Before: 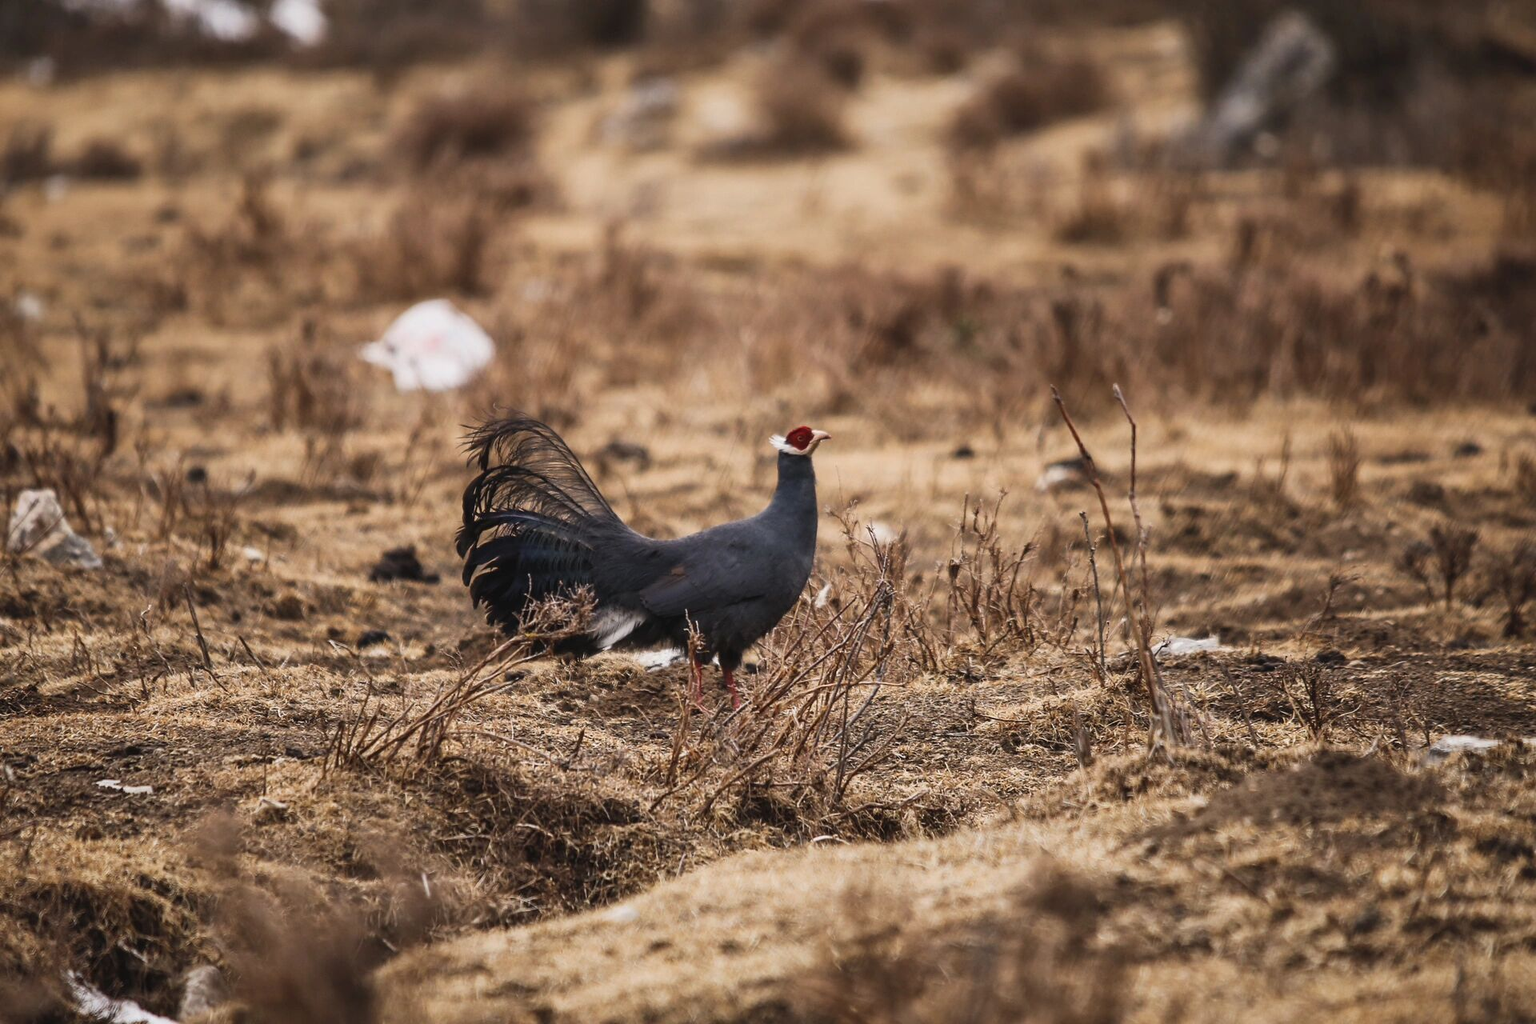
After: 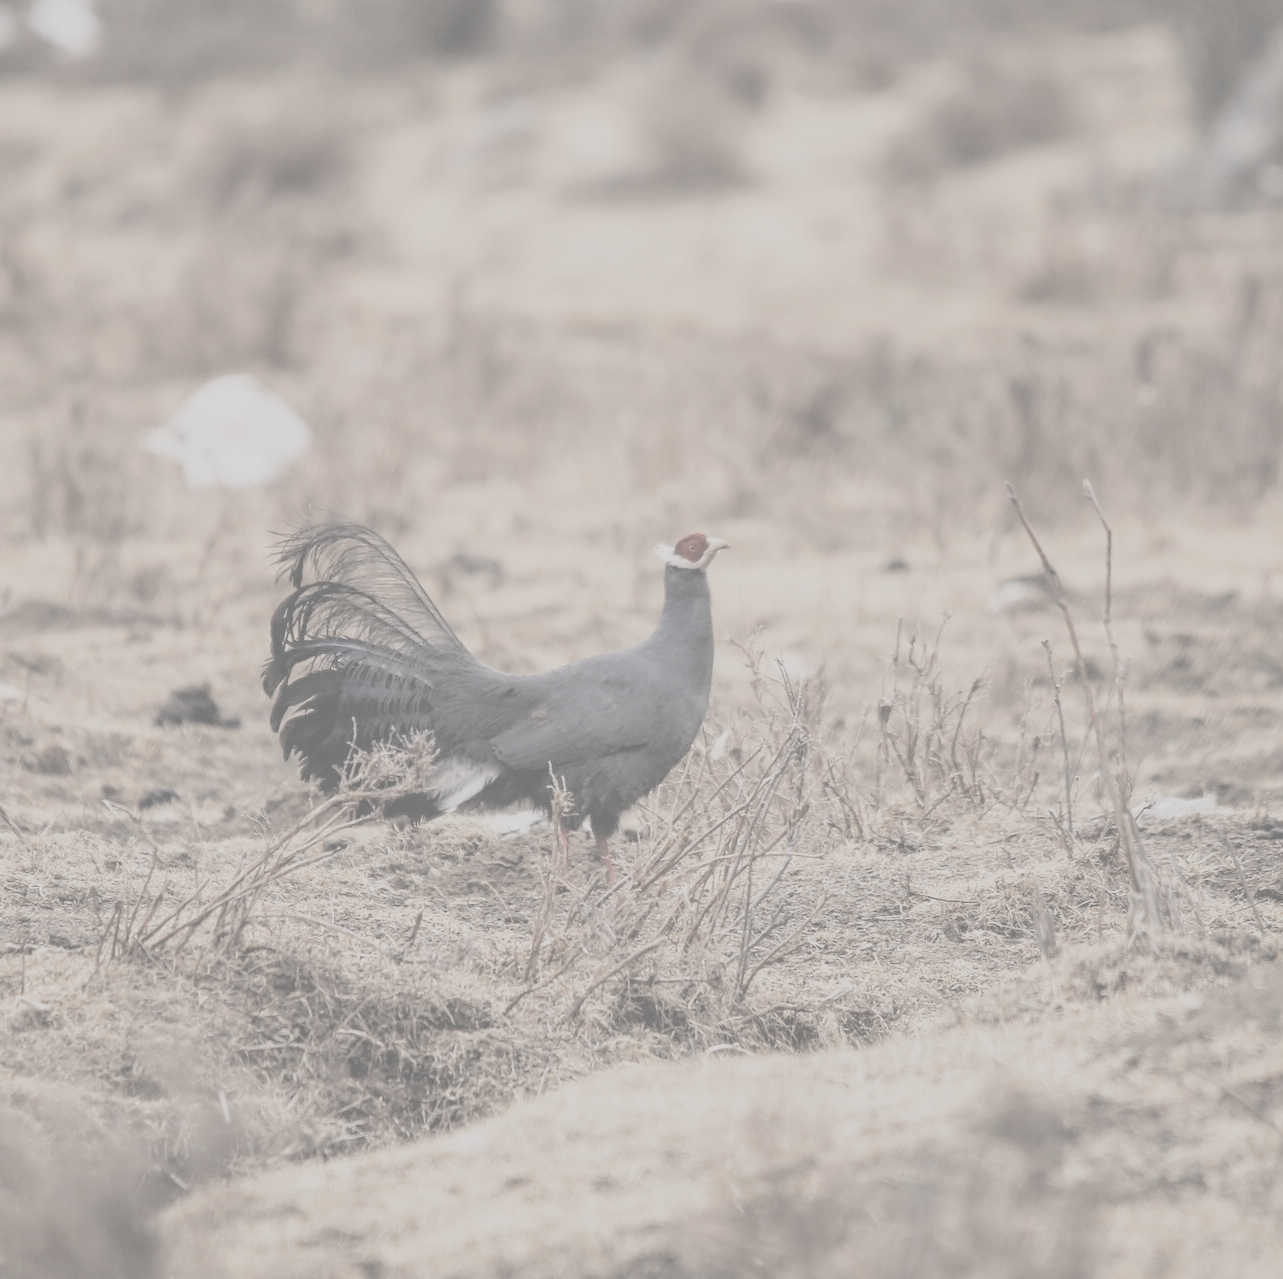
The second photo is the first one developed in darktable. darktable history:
crop and rotate: left 16.062%, right 17.08%
contrast brightness saturation: contrast -0.331, brightness 0.743, saturation -0.768
filmic rgb: black relative exposure -8.82 EV, white relative exposure 4.98 EV, target black luminance 0%, hardness 3.78, latitude 66.81%, contrast 0.815, highlights saturation mix 10.47%, shadows ↔ highlights balance 20.05%
